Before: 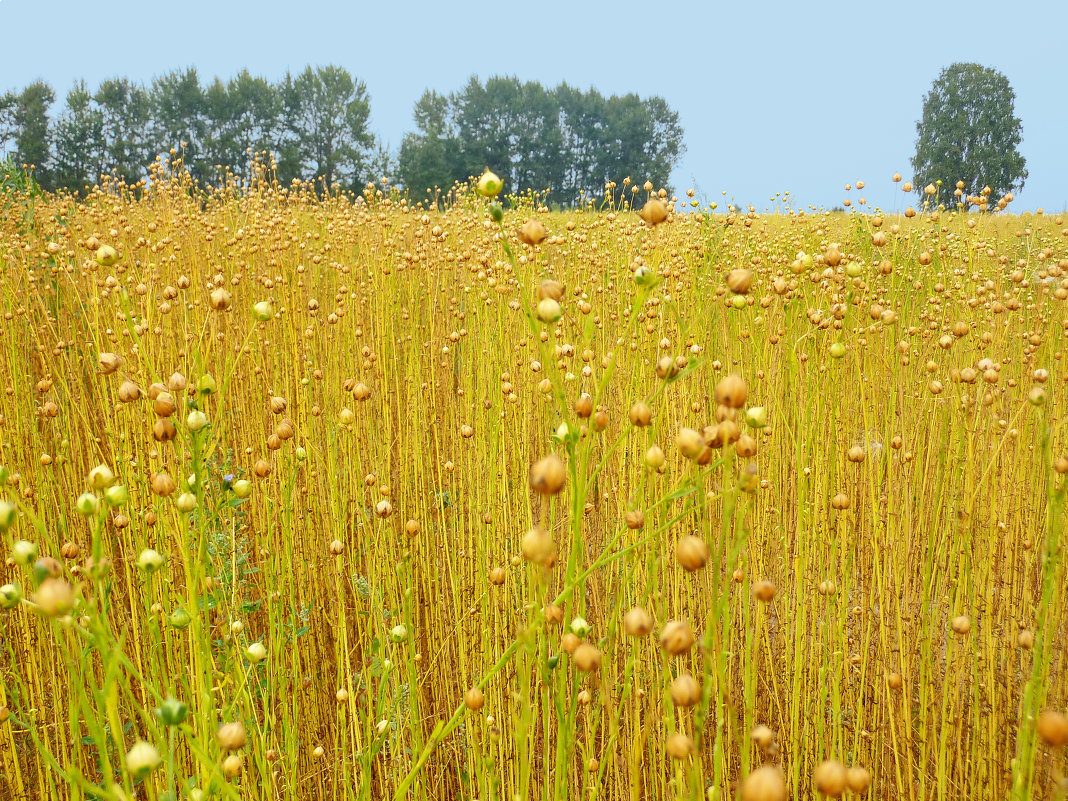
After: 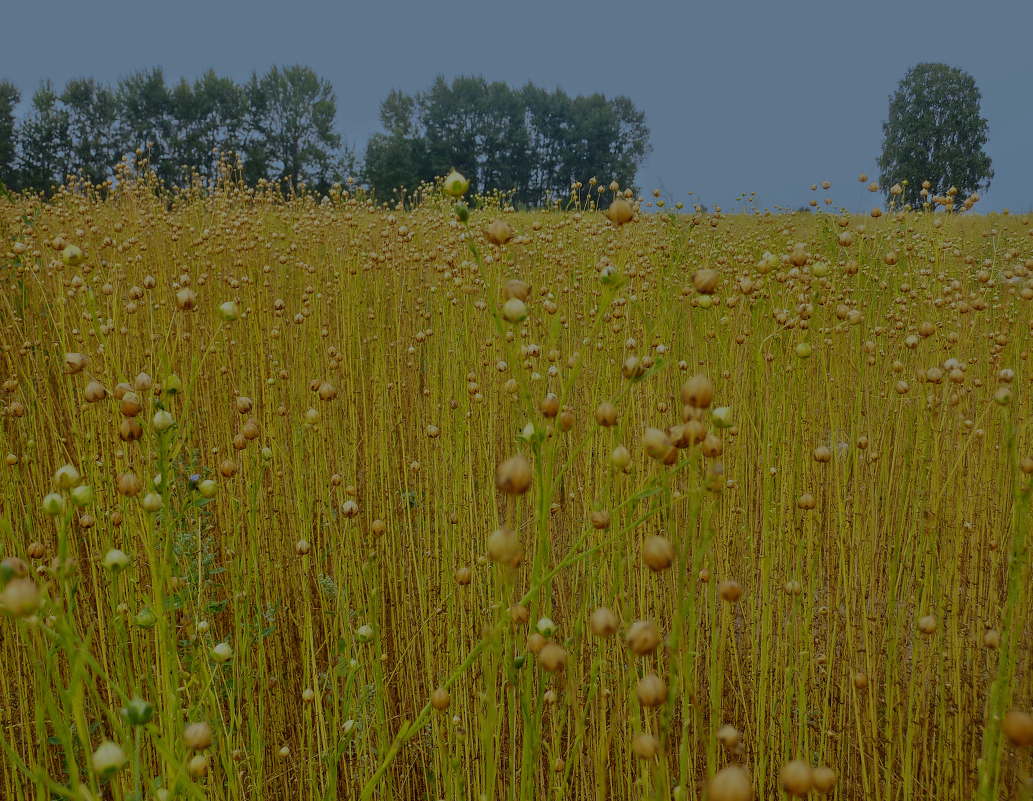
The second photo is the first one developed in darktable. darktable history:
crop and rotate: left 3.238%
tone equalizer: -8 EV -2 EV, -7 EV -2 EV, -6 EV -2 EV, -5 EV -2 EV, -4 EV -2 EV, -3 EV -2 EV, -2 EV -2 EV, -1 EV -1.63 EV, +0 EV -2 EV
white balance: red 0.954, blue 1.079
